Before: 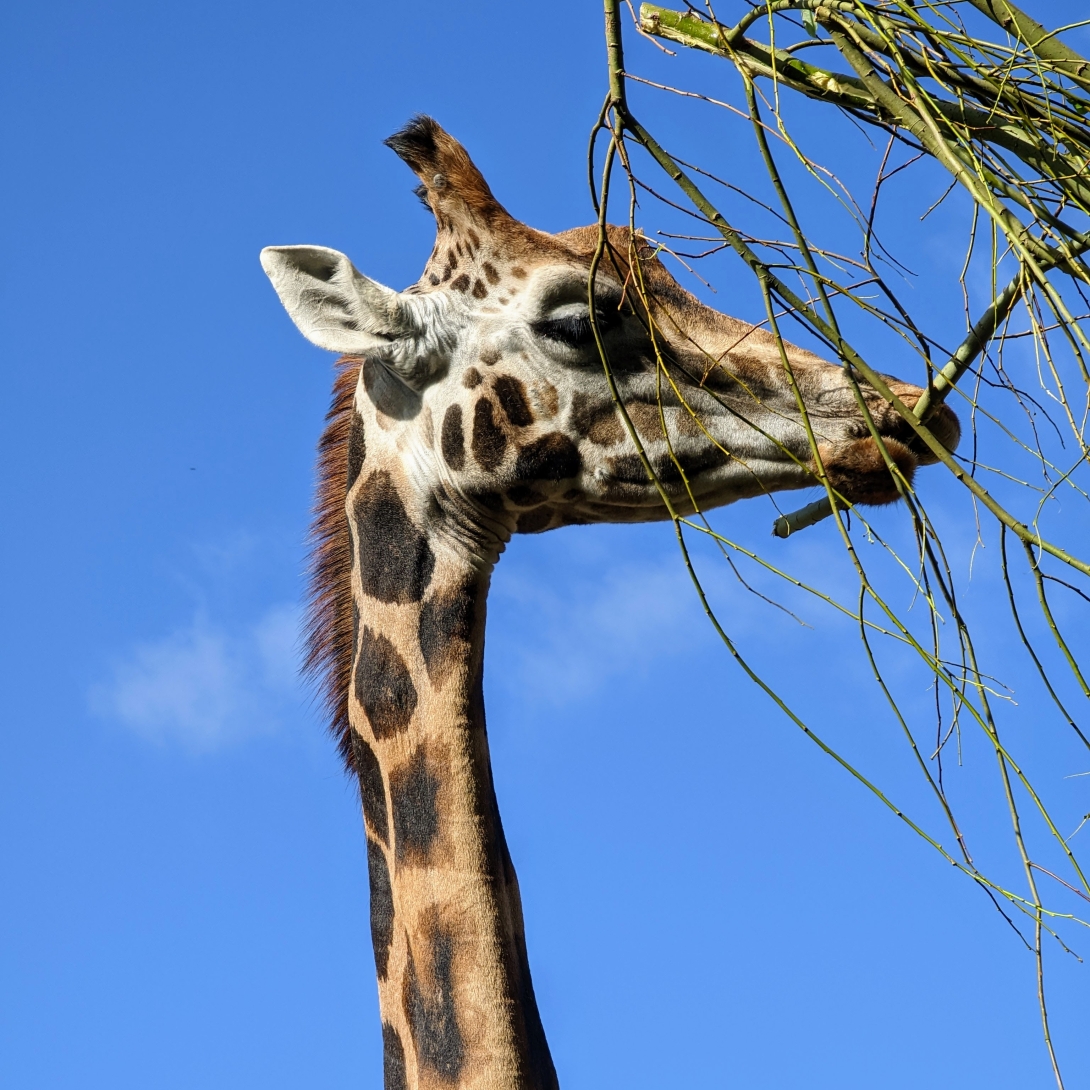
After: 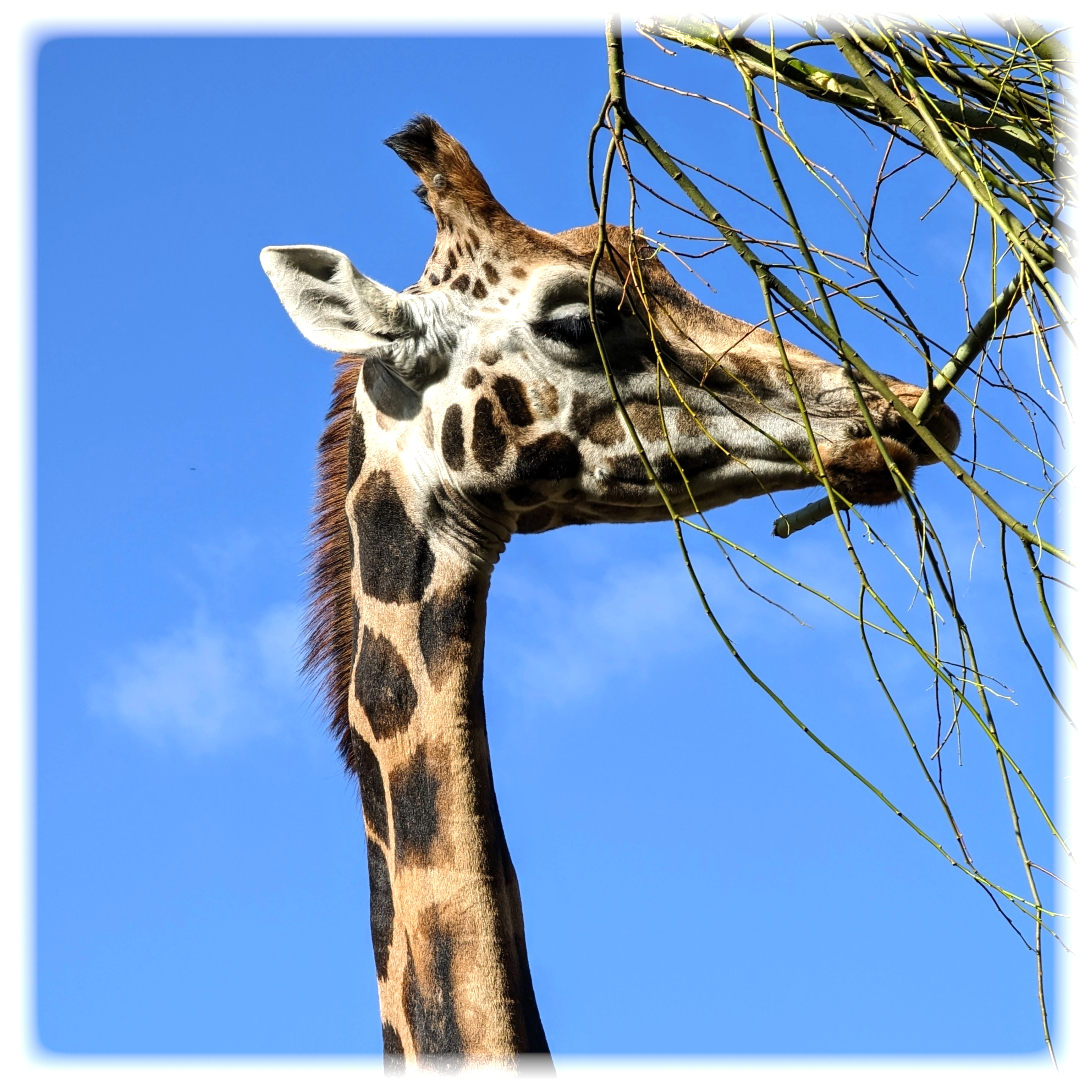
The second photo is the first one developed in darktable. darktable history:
vignetting: fall-off start 93%, fall-off radius 5%, brightness 1, saturation -0.49, automatic ratio true, width/height ratio 1.332, shape 0.04, unbound false
tone equalizer: -8 EV -0.417 EV, -7 EV -0.389 EV, -6 EV -0.333 EV, -5 EV -0.222 EV, -3 EV 0.222 EV, -2 EV 0.333 EV, -1 EV 0.389 EV, +0 EV 0.417 EV, edges refinement/feathering 500, mask exposure compensation -1.57 EV, preserve details no
